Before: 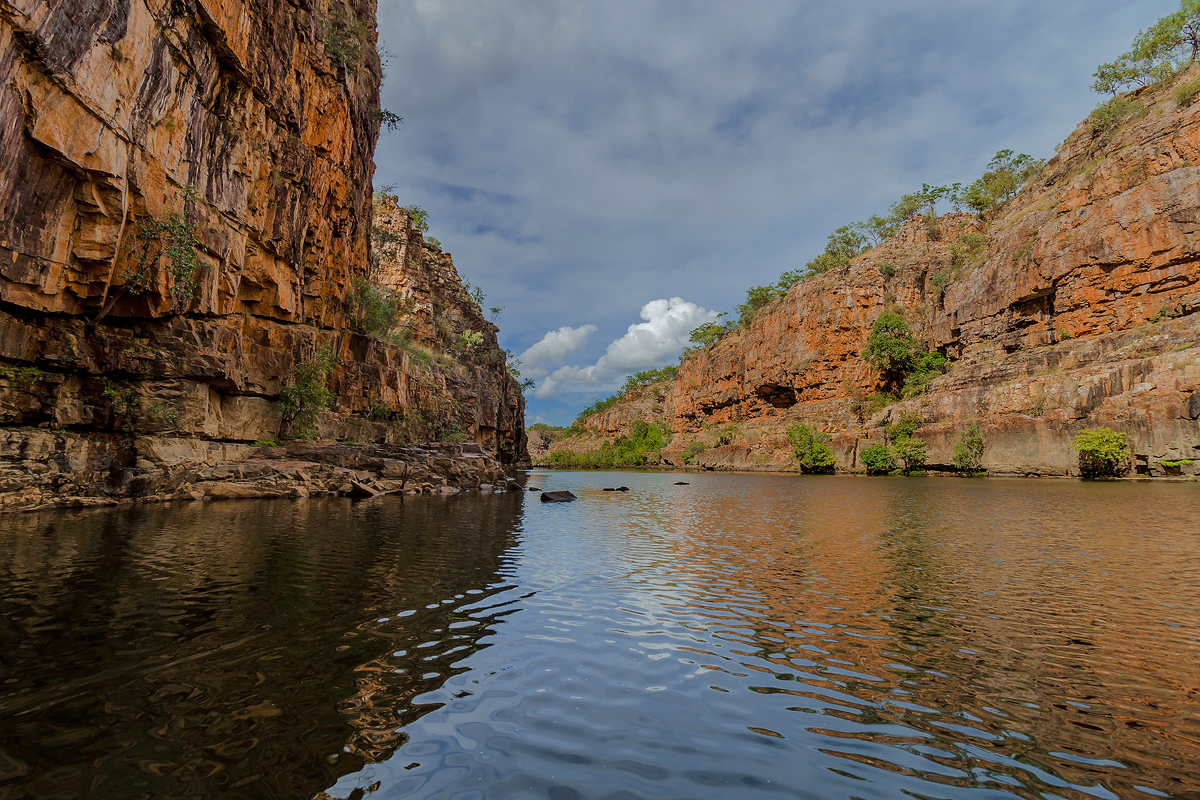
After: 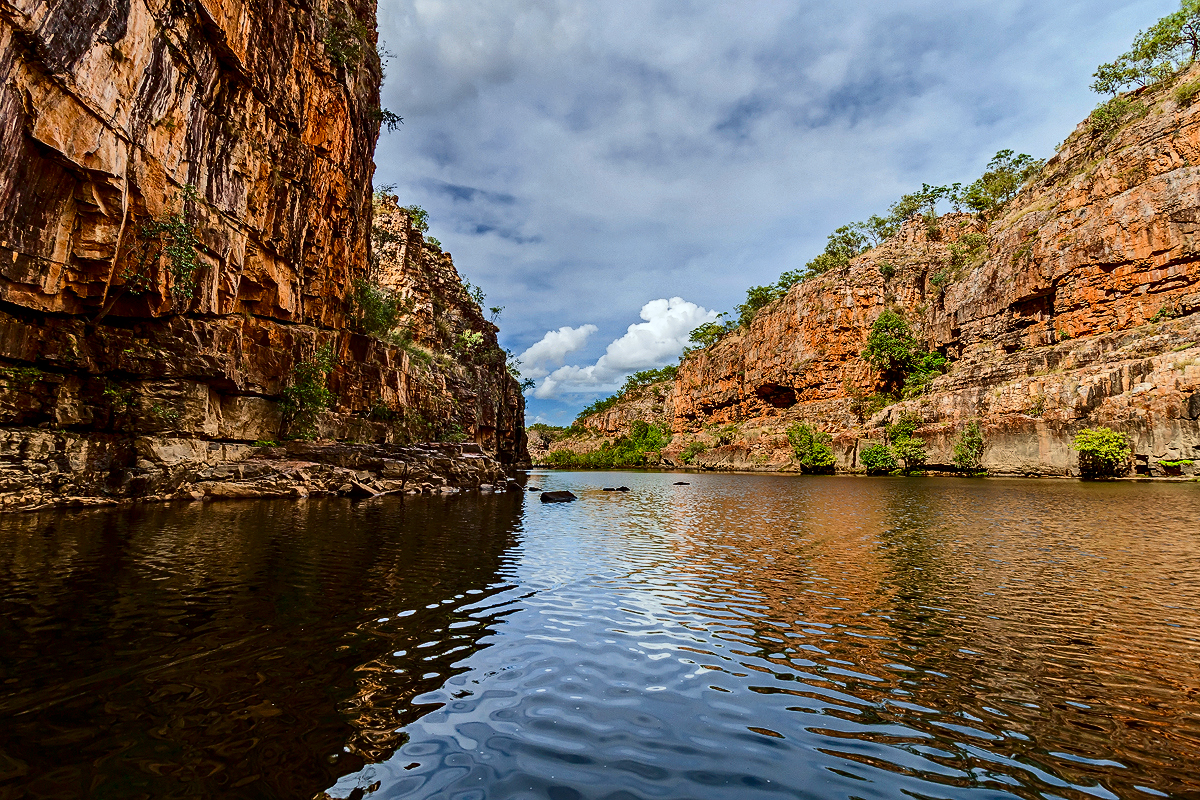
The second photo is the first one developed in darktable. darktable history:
contrast equalizer: octaves 7, y [[0.509, 0.514, 0.523, 0.542, 0.578, 0.603], [0.5 ×6], [0.509, 0.514, 0.523, 0.542, 0.578, 0.603], [0.001, 0.002, 0.003, 0.005, 0.01, 0.013], [0.001, 0.002, 0.003, 0.005, 0.01, 0.013]]
contrast brightness saturation: contrast 0.402, brightness 0.055, saturation 0.26
